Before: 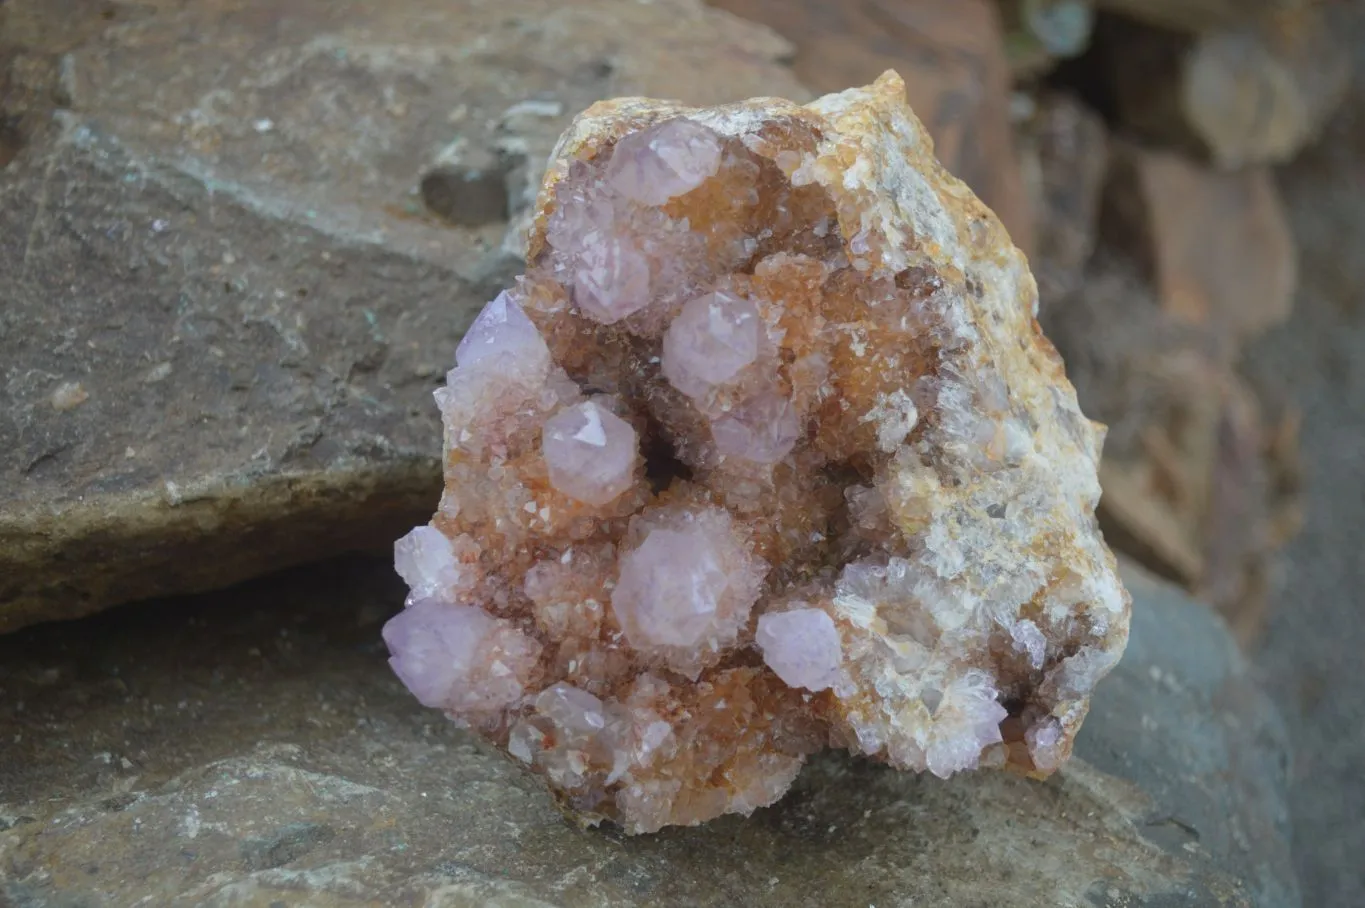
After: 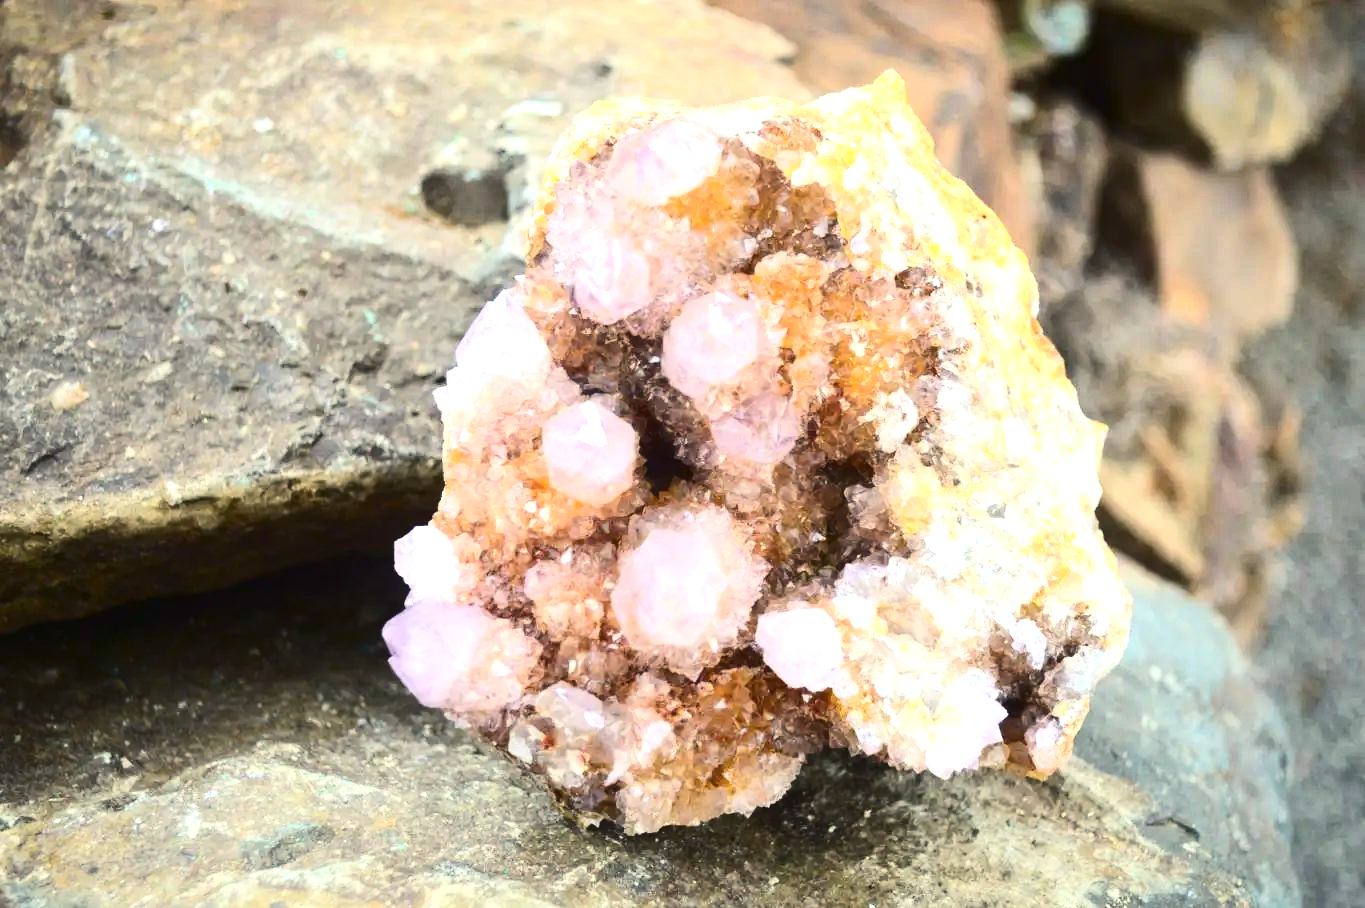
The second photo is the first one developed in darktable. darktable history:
local contrast: mode bilateral grid, contrast 16, coarseness 36, detail 105%, midtone range 0.2
tone equalizer: -8 EV -0.717 EV, -7 EV -0.696 EV, -6 EV -0.561 EV, -5 EV -0.421 EV, -3 EV 0.389 EV, -2 EV 0.6 EV, -1 EV 0.696 EV, +0 EV 0.745 EV, edges refinement/feathering 500, mask exposure compensation -1.57 EV, preserve details no
color balance rgb: highlights gain › chroma 2.998%, highlights gain › hue 77.82°, perceptual saturation grading › global saturation 29.473%
contrast brightness saturation: contrast 0.287
exposure: black level correction 0, exposure 0.932 EV, compensate exposure bias true, compensate highlight preservation false
